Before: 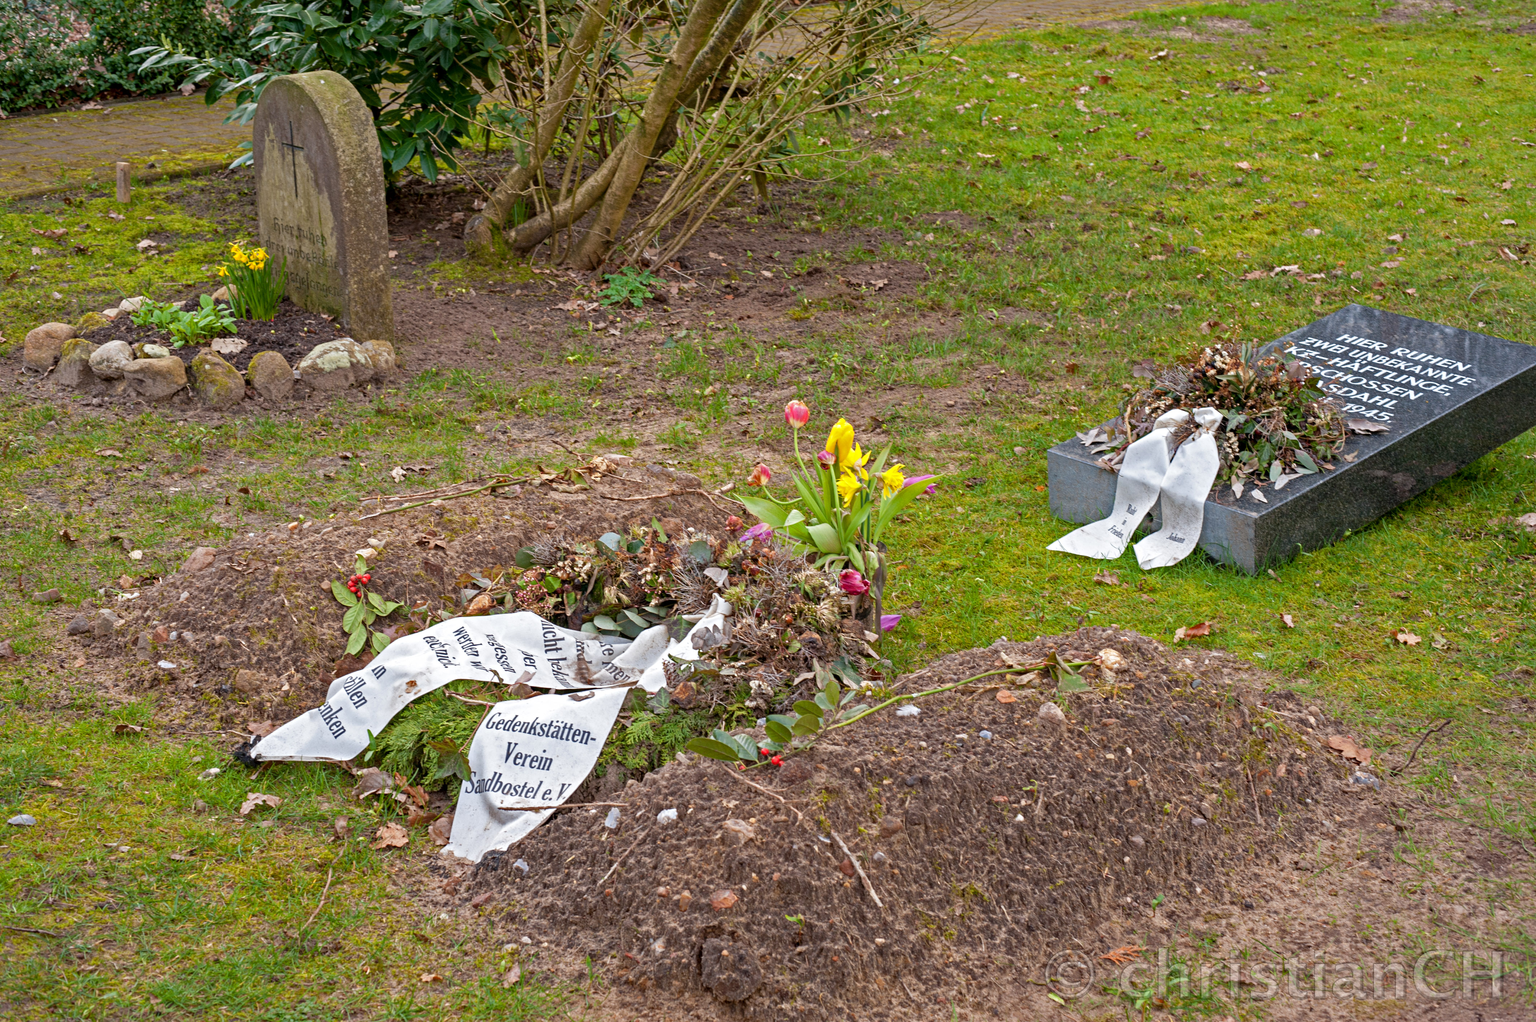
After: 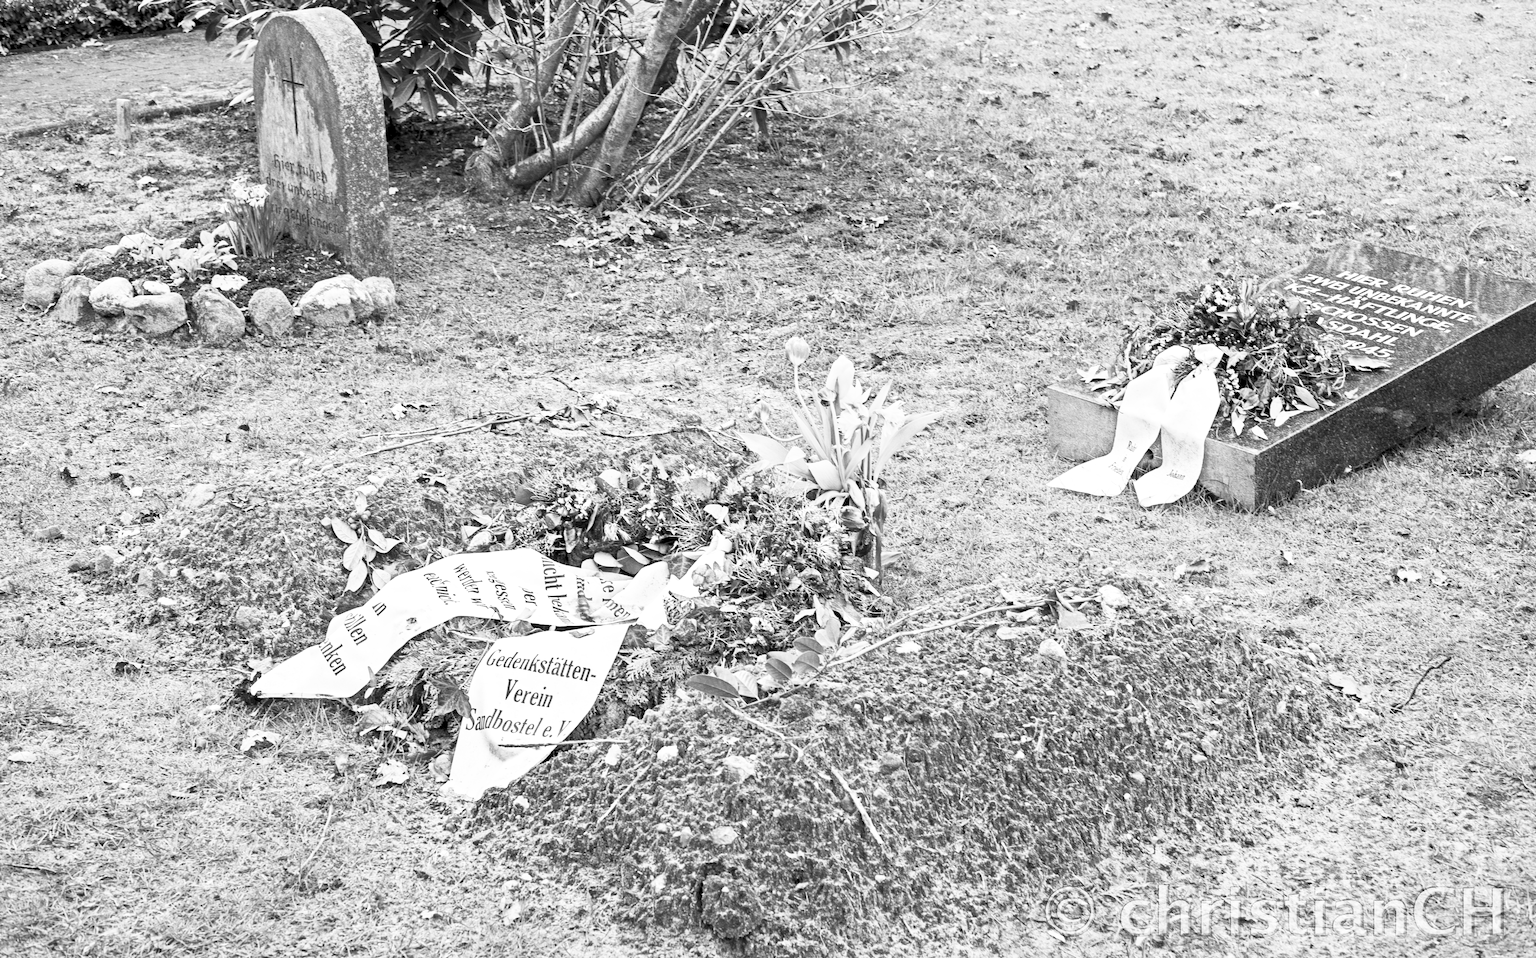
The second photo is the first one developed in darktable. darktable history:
exposure: black level correction 0.001, exposure 0.3 EV, compensate highlight preservation false
crop and rotate: top 6.25%
contrast brightness saturation: contrast 0.57, brightness 0.57, saturation -0.34
white balance: red 0.948, green 1.02, blue 1.176
monochrome: on, module defaults
